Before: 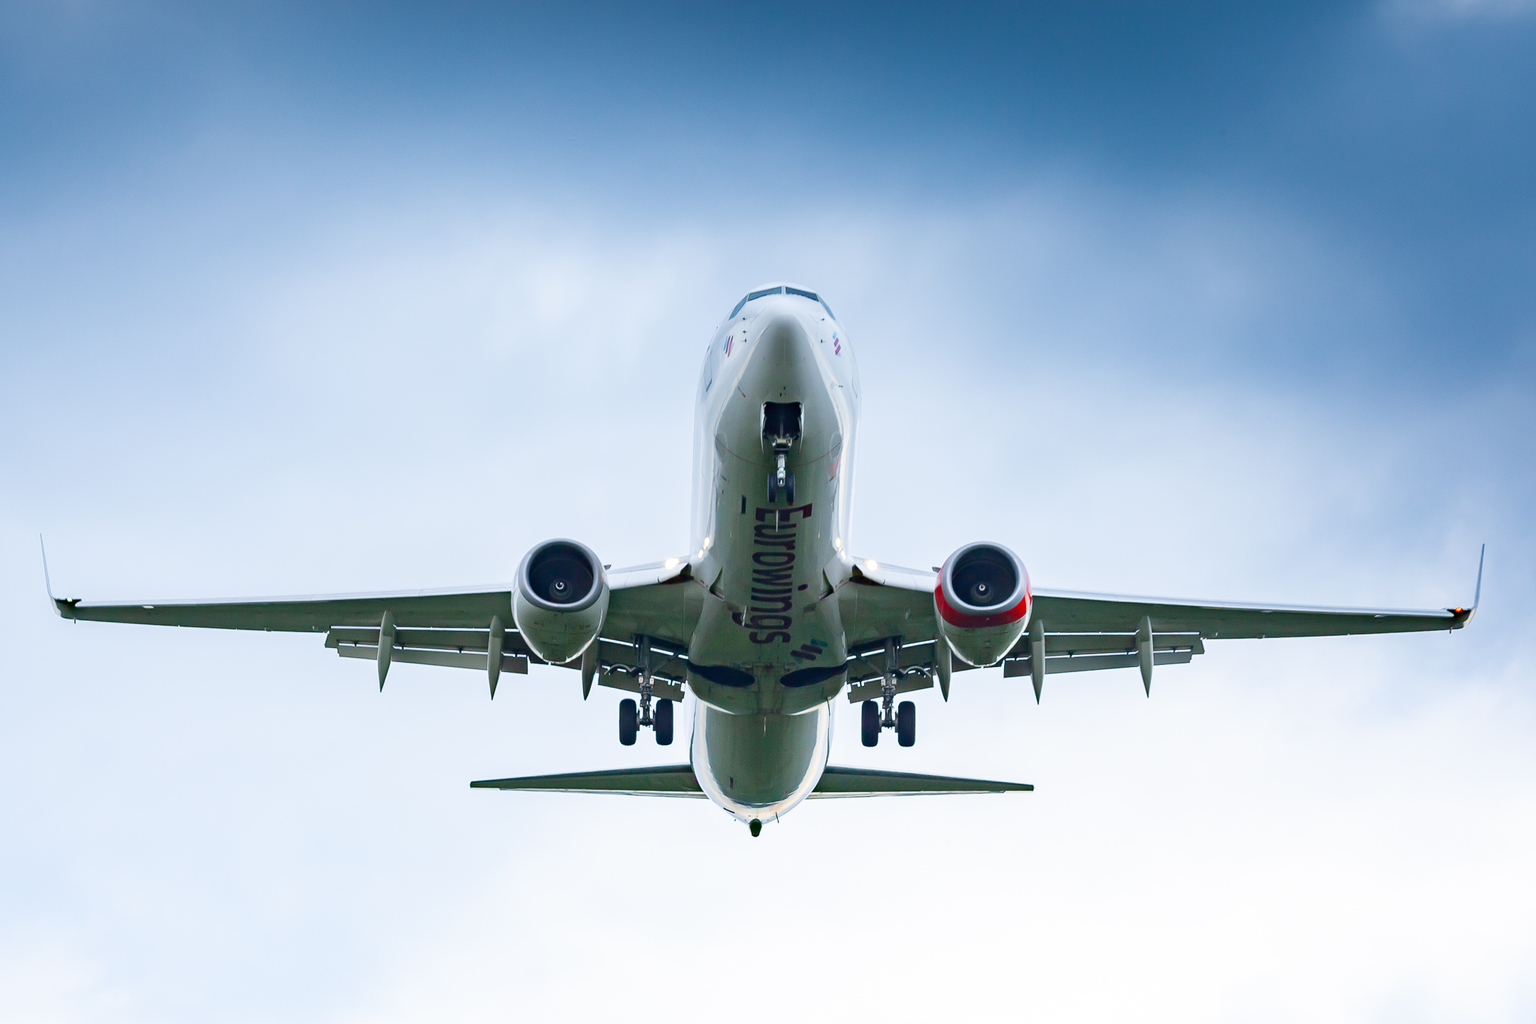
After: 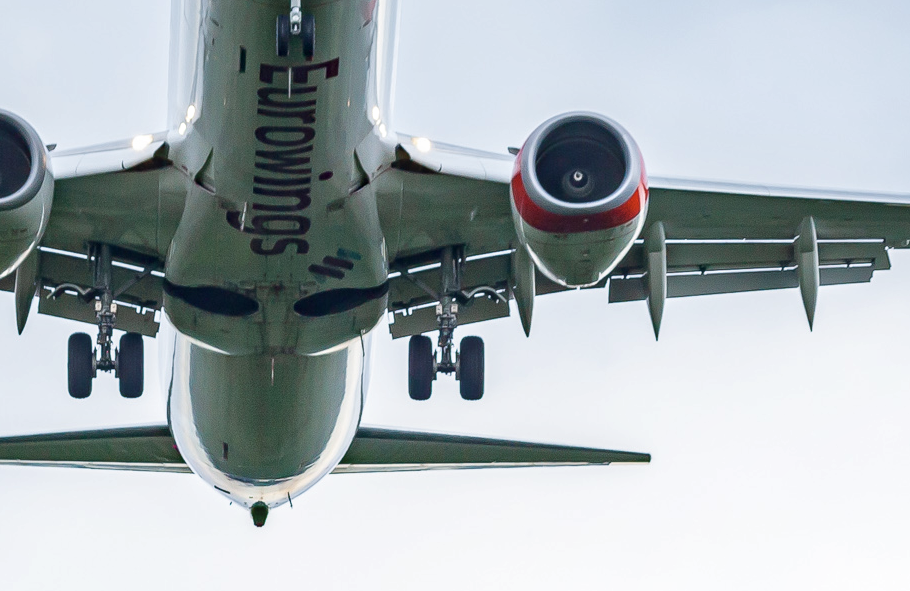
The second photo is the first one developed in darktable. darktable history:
crop: left 37.221%, top 45.169%, right 20.63%, bottom 13.777%
contrast brightness saturation: saturation -0.17
local contrast: on, module defaults
